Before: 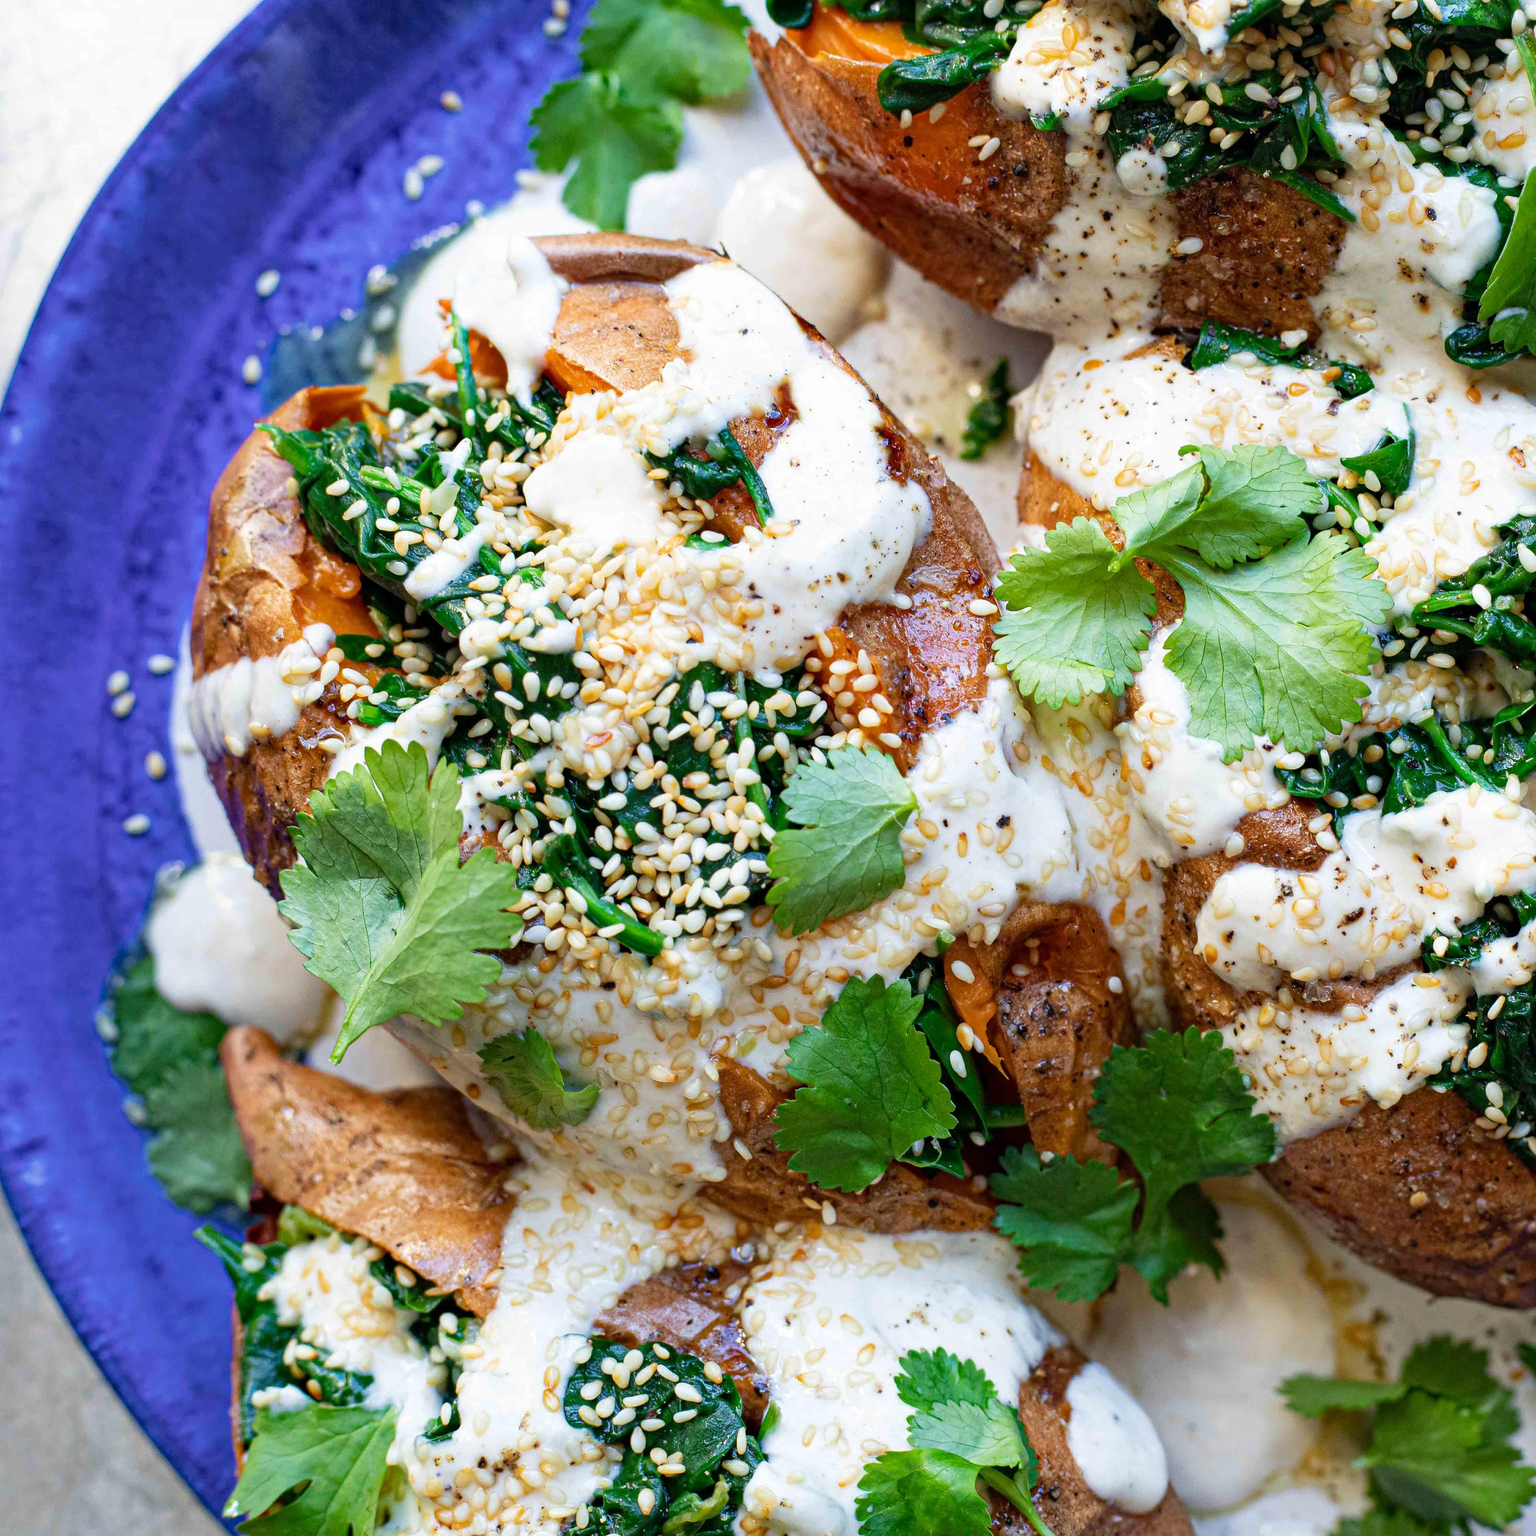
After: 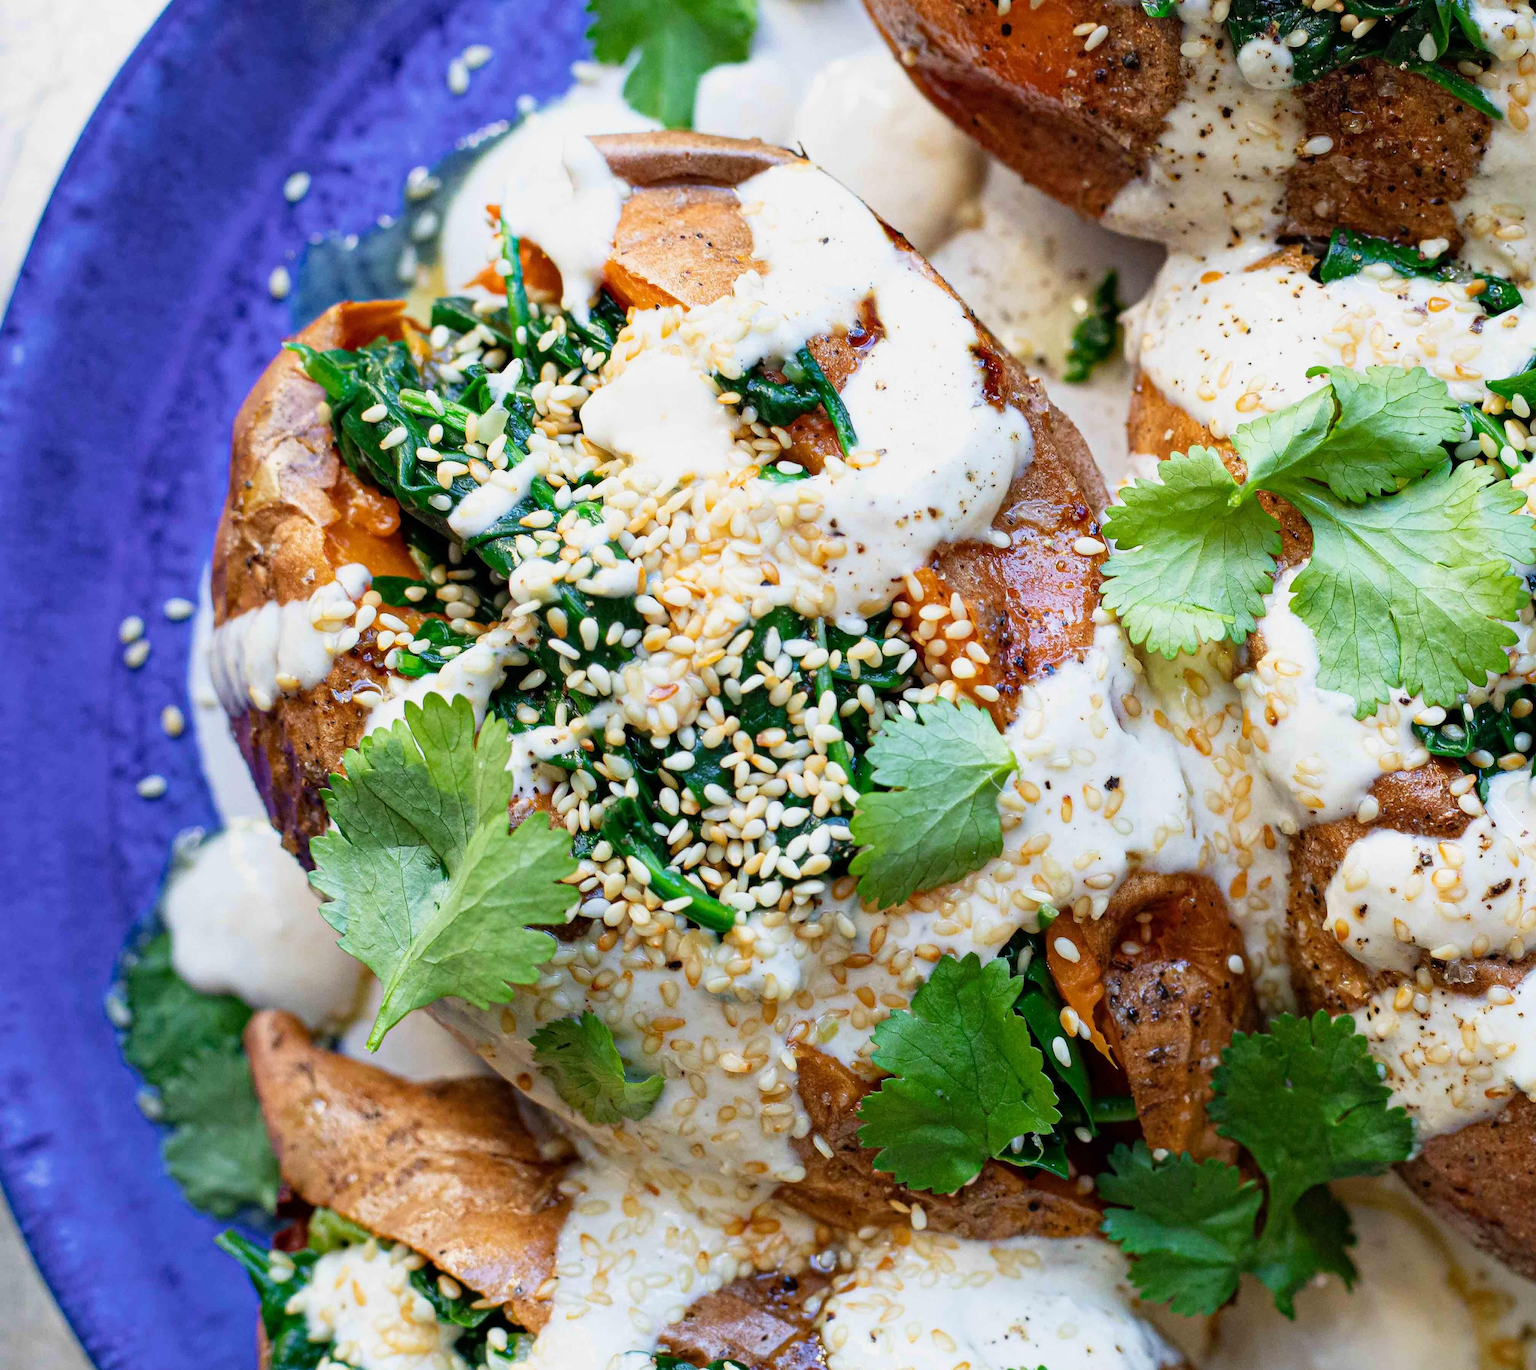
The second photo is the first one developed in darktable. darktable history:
crop: top 7.49%, right 9.717%, bottom 11.943%
filmic rgb: black relative exposure -16 EV, white relative exposure 2.93 EV, hardness 10.04, color science v6 (2022)
